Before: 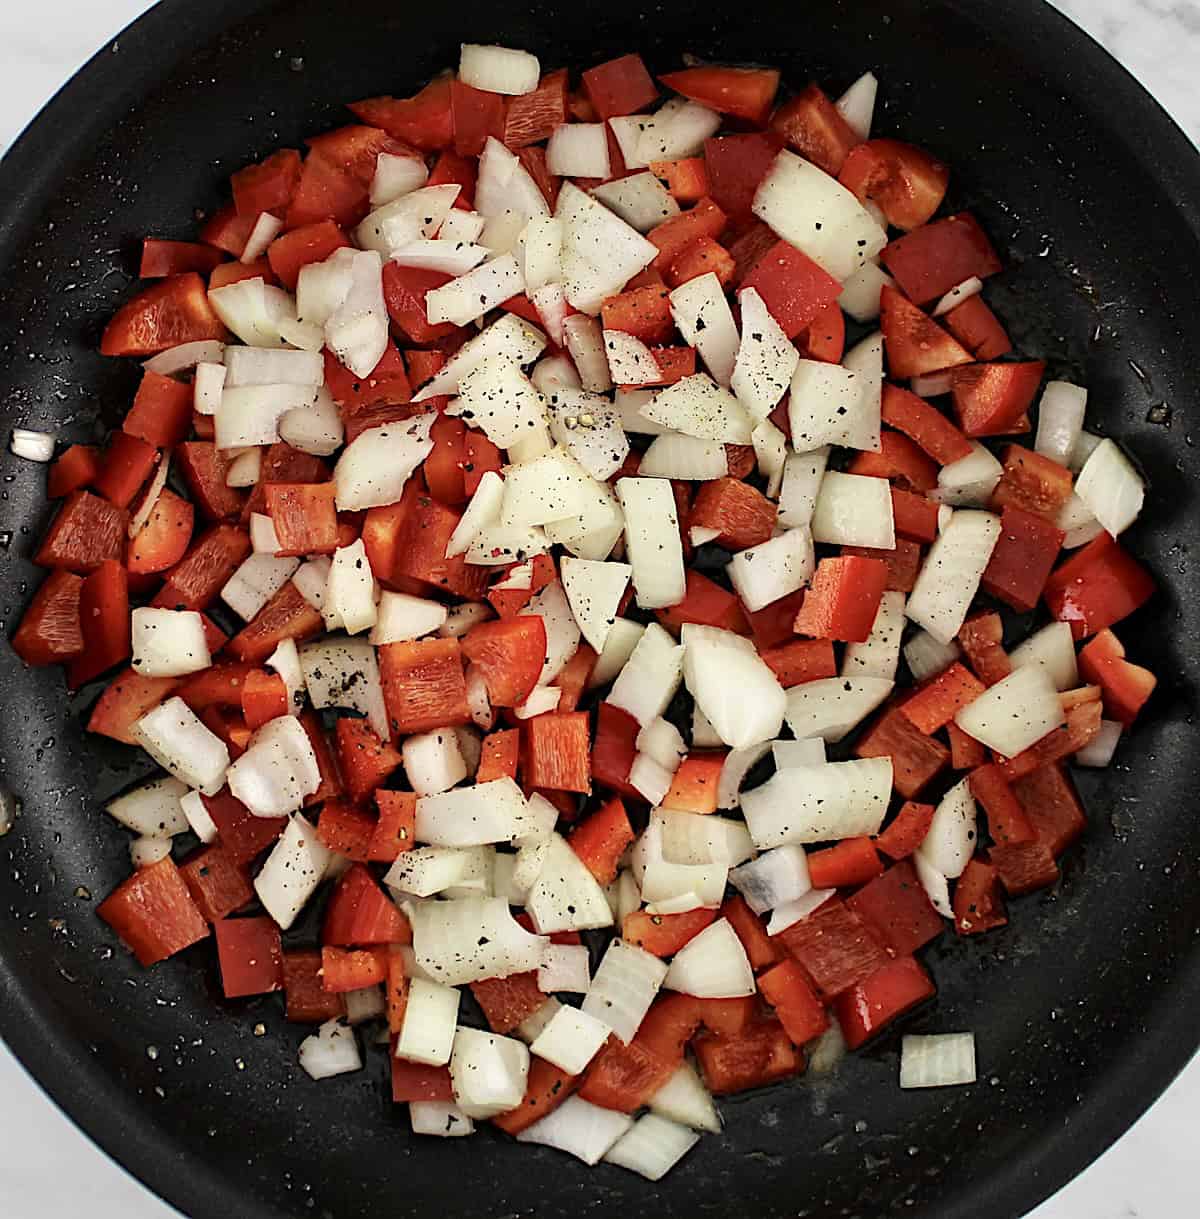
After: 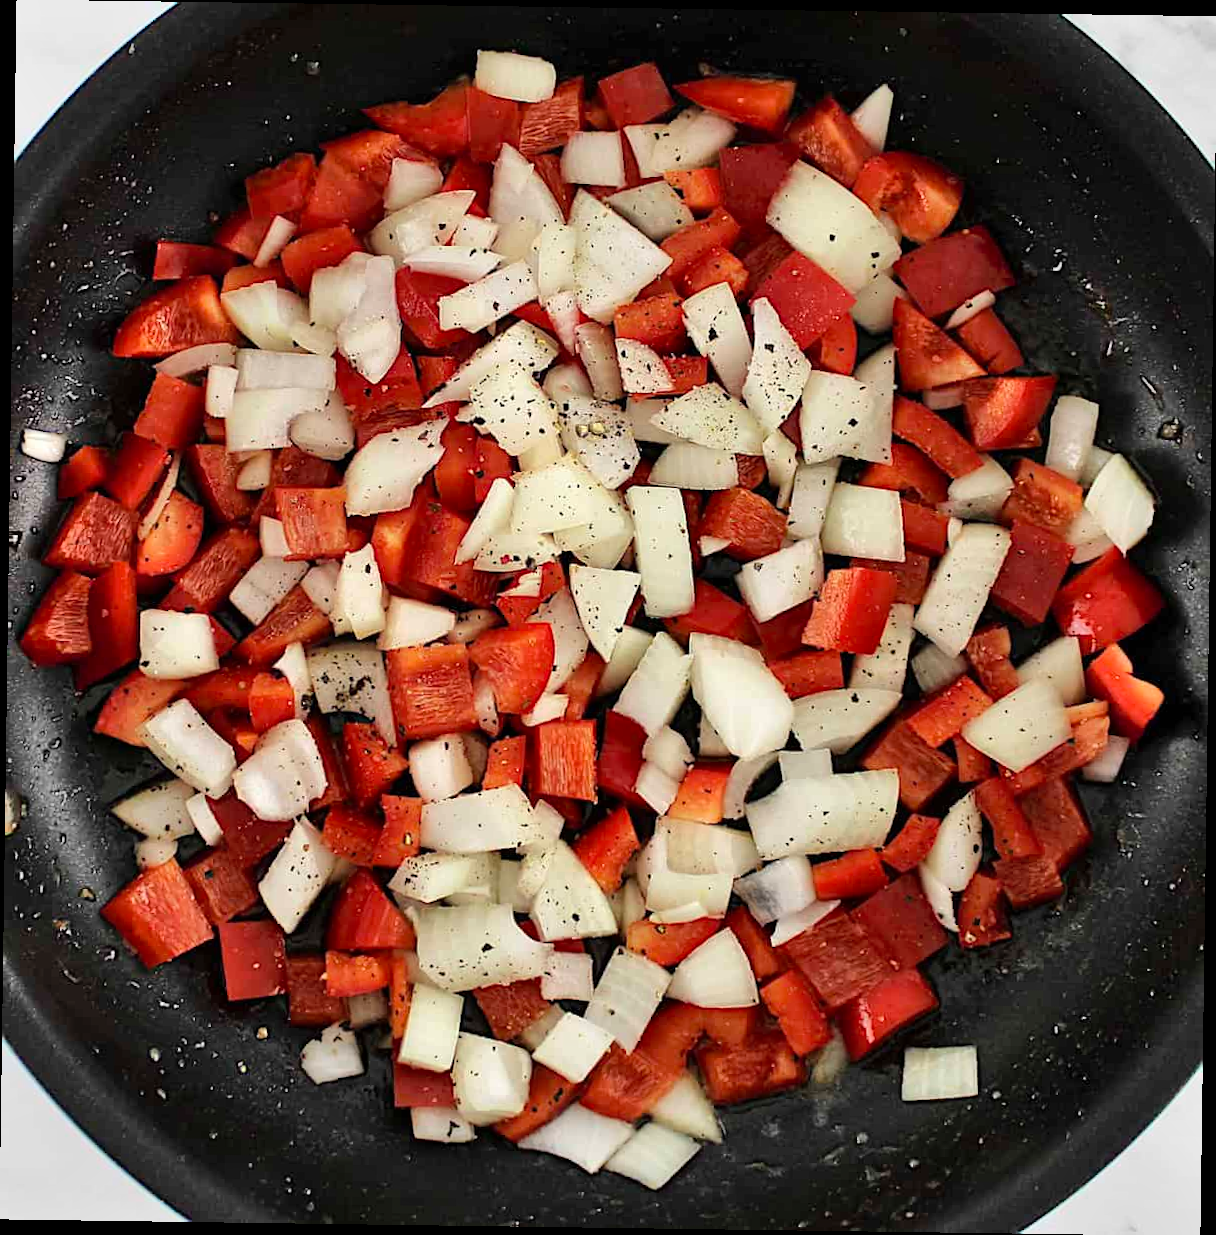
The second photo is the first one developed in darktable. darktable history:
rotate and perspective: rotation 0.8°, automatic cropping off
shadows and highlights: radius 133.83, soften with gaussian
